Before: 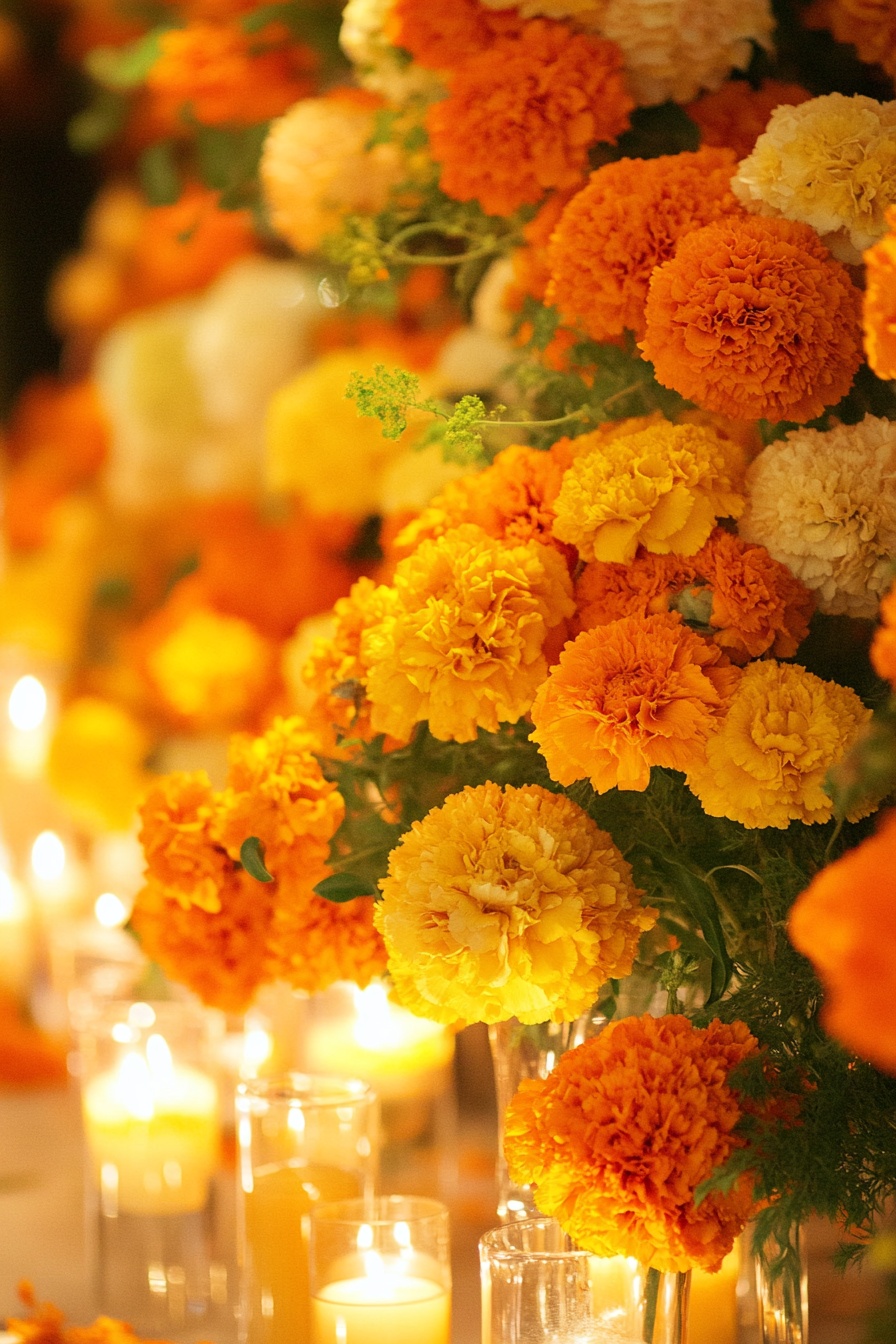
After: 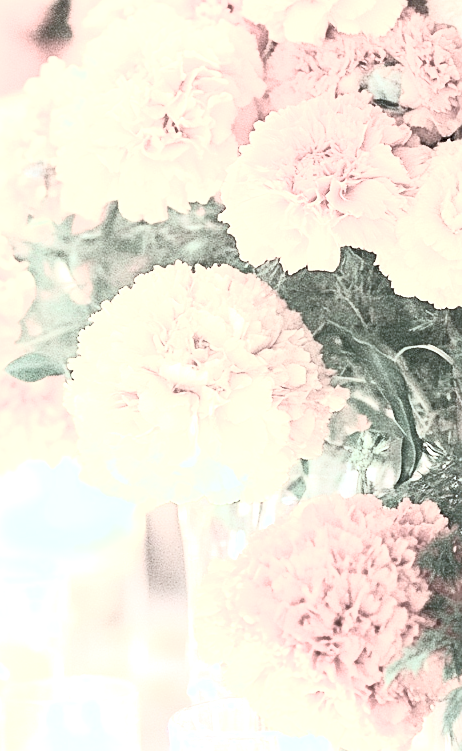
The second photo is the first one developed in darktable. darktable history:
crop: left 34.671%, top 38.719%, right 13.691%, bottom 5.363%
contrast brightness saturation: contrast 0.447, brightness 0.551, saturation -0.2
color calibration: output R [0.946, 0.065, -0.013, 0], output G [-0.246, 1.264, -0.017, 0], output B [0.046, -0.098, 1.05, 0], illuminant as shot in camera, x 0.464, y 0.419, temperature 2679.91 K
exposure: black level correction 0.001, exposure 1.823 EV, compensate exposure bias true, compensate highlight preservation false
sharpen: on, module defaults
color correction: highlights b* 0.051, saturation 0.311
local contrast: mode bilateral grid, contrast 99, coarseness 100, detail 90%, midtone range 0.2
